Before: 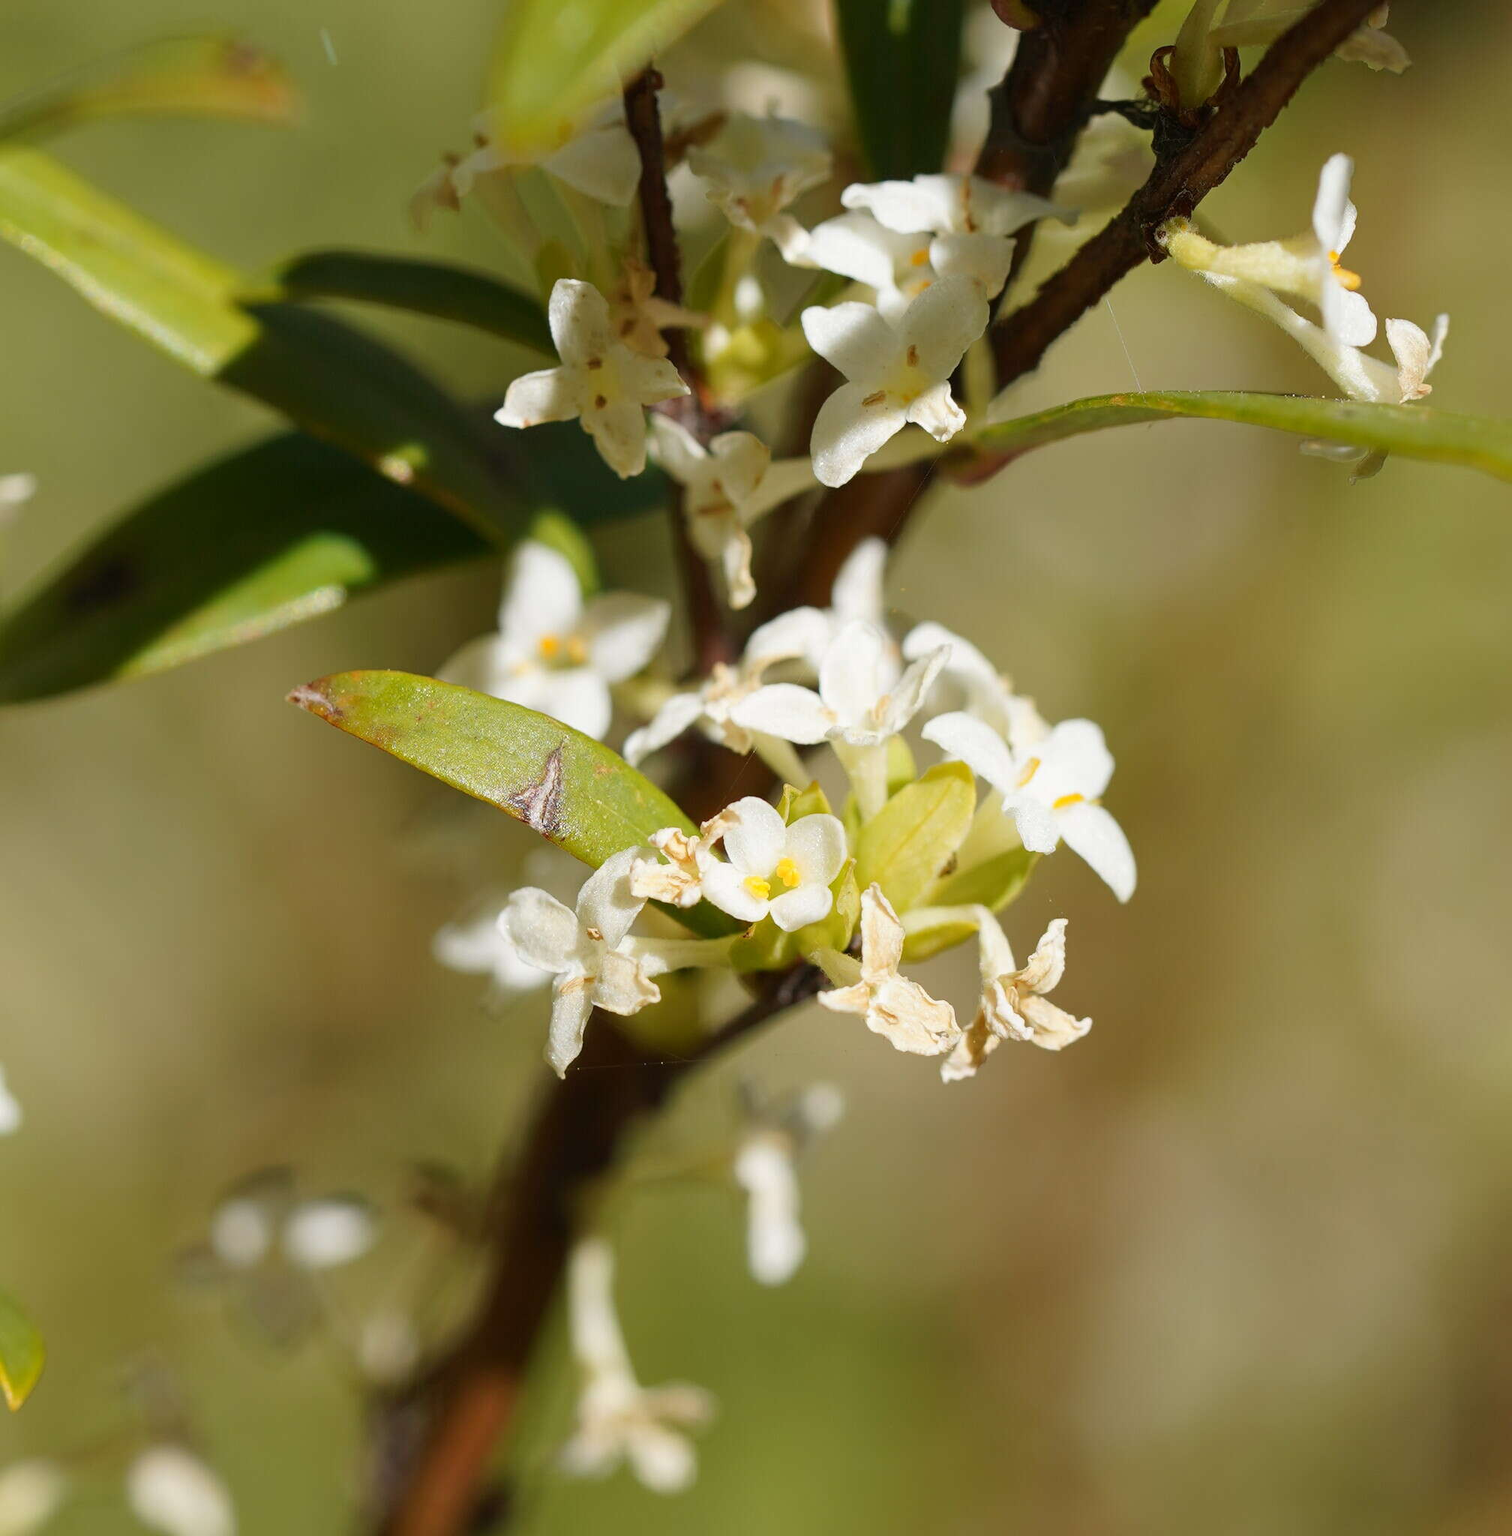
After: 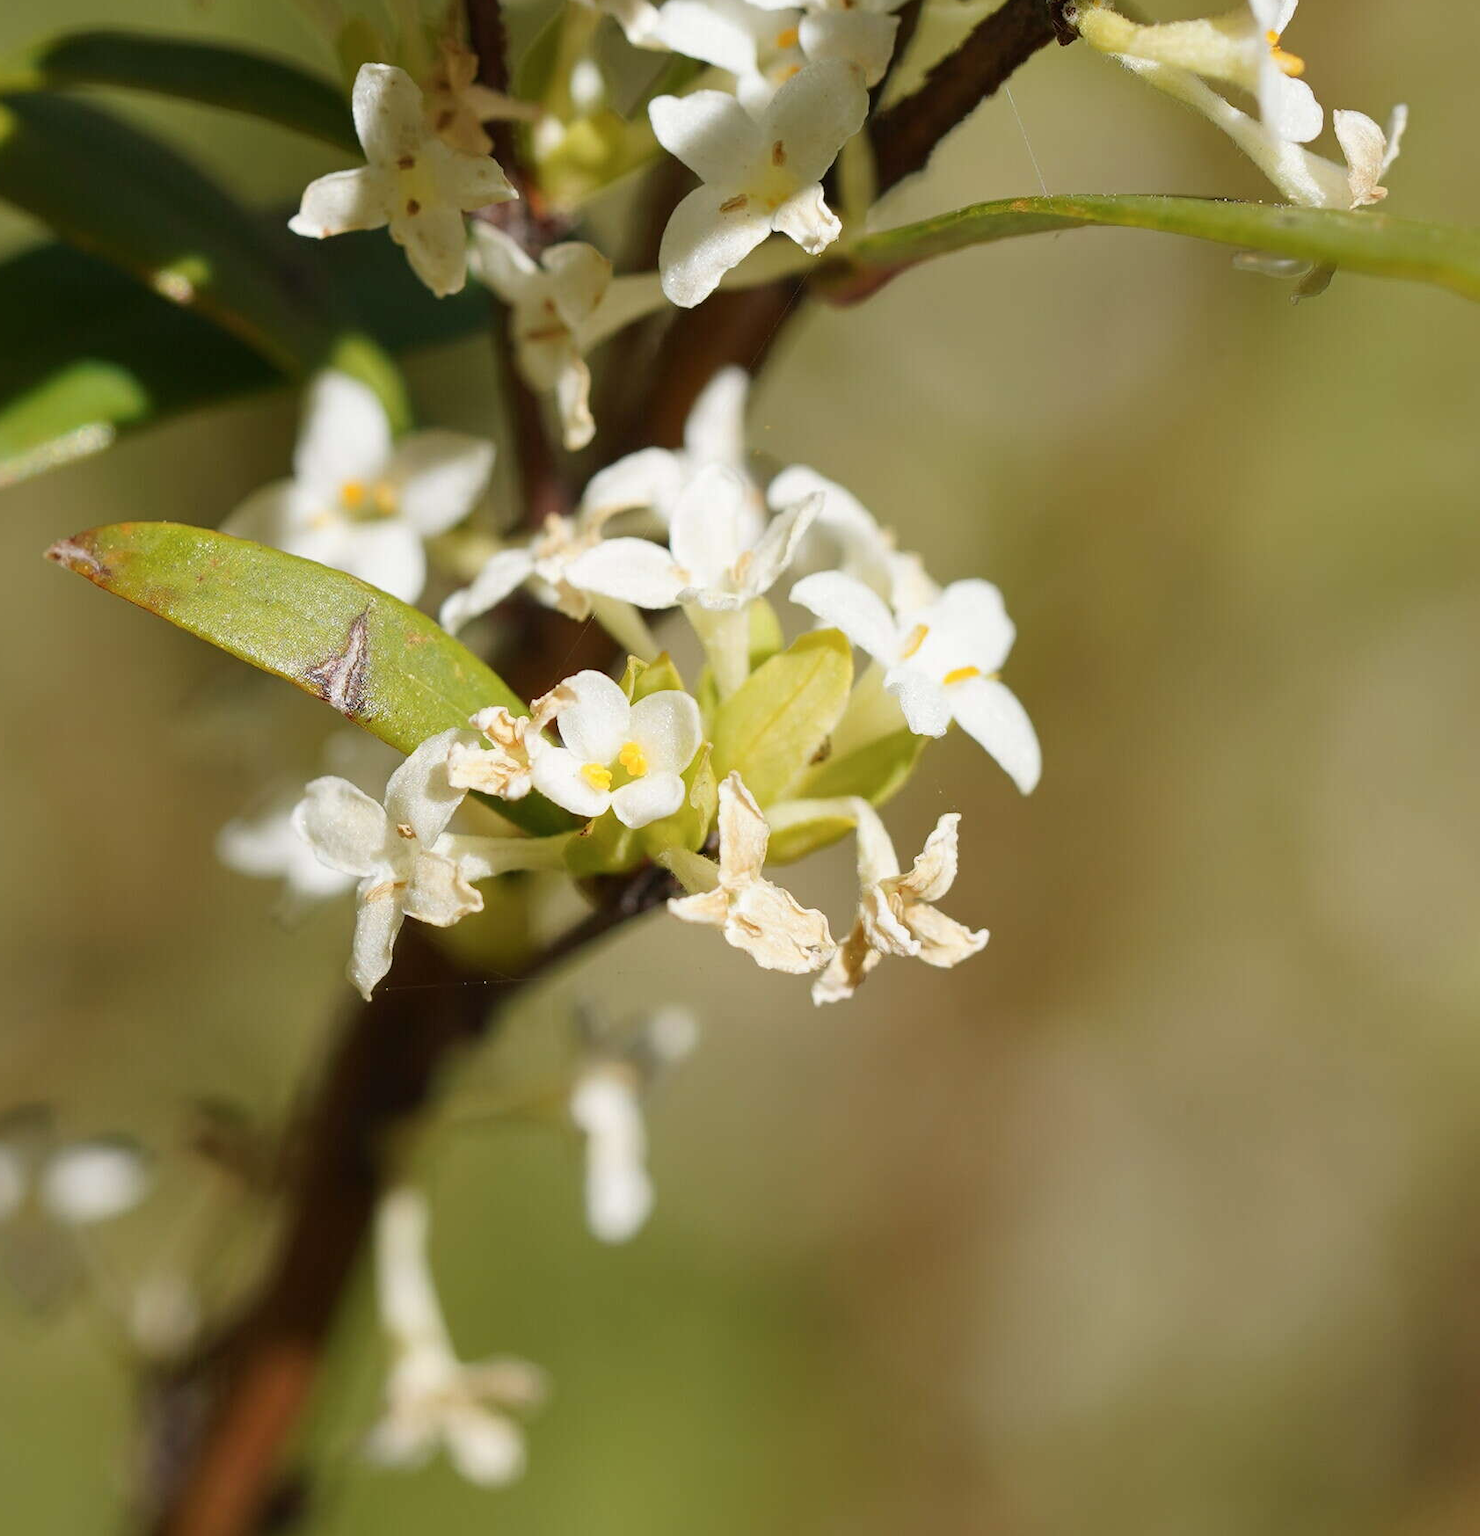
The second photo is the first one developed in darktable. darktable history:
crop: left 16.434%, top 14.695%
contrast brightness saturation: contrast 0.006, saturation -0.053
